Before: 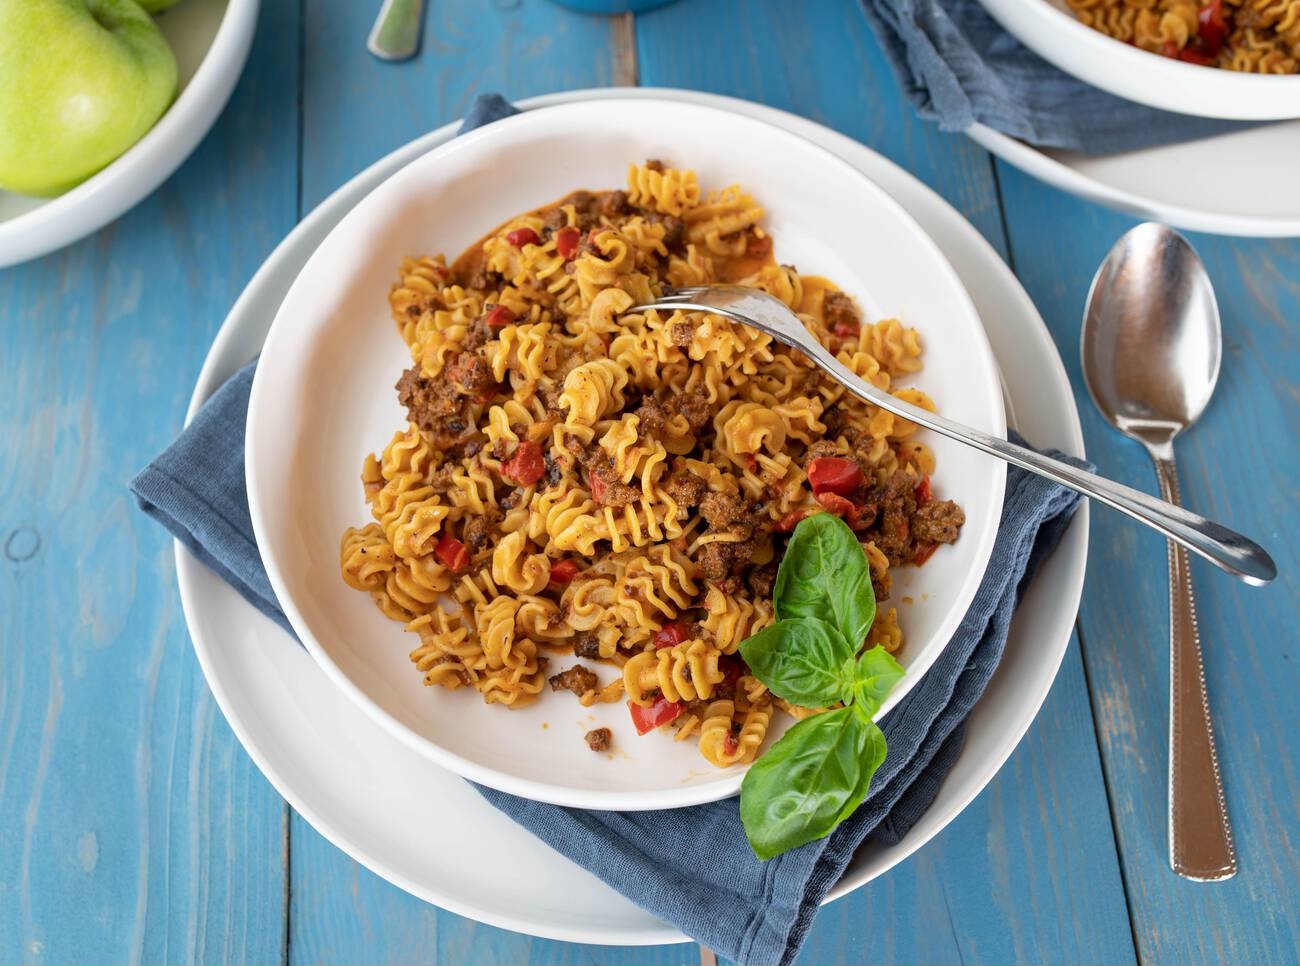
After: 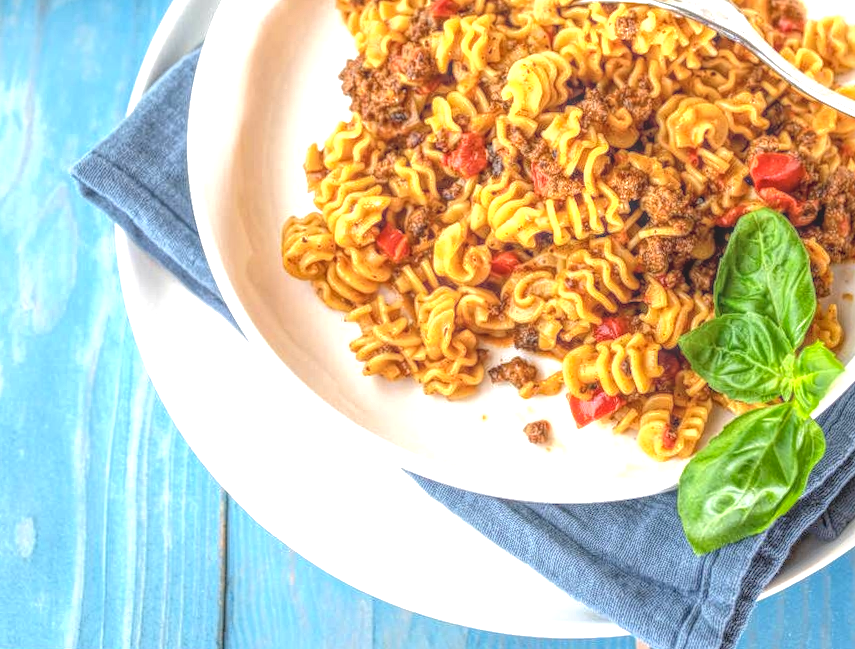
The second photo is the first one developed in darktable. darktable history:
crop and rotate: angle -0.768°, left 3.669%, top 31.534%, right 29.367%
local contrast: highlights 20%, shadows 26%, detail 200%, midtone range 0.2
exposure: black level correction 0.001, exposure 0.961 EV, compensate highlight preservation false
